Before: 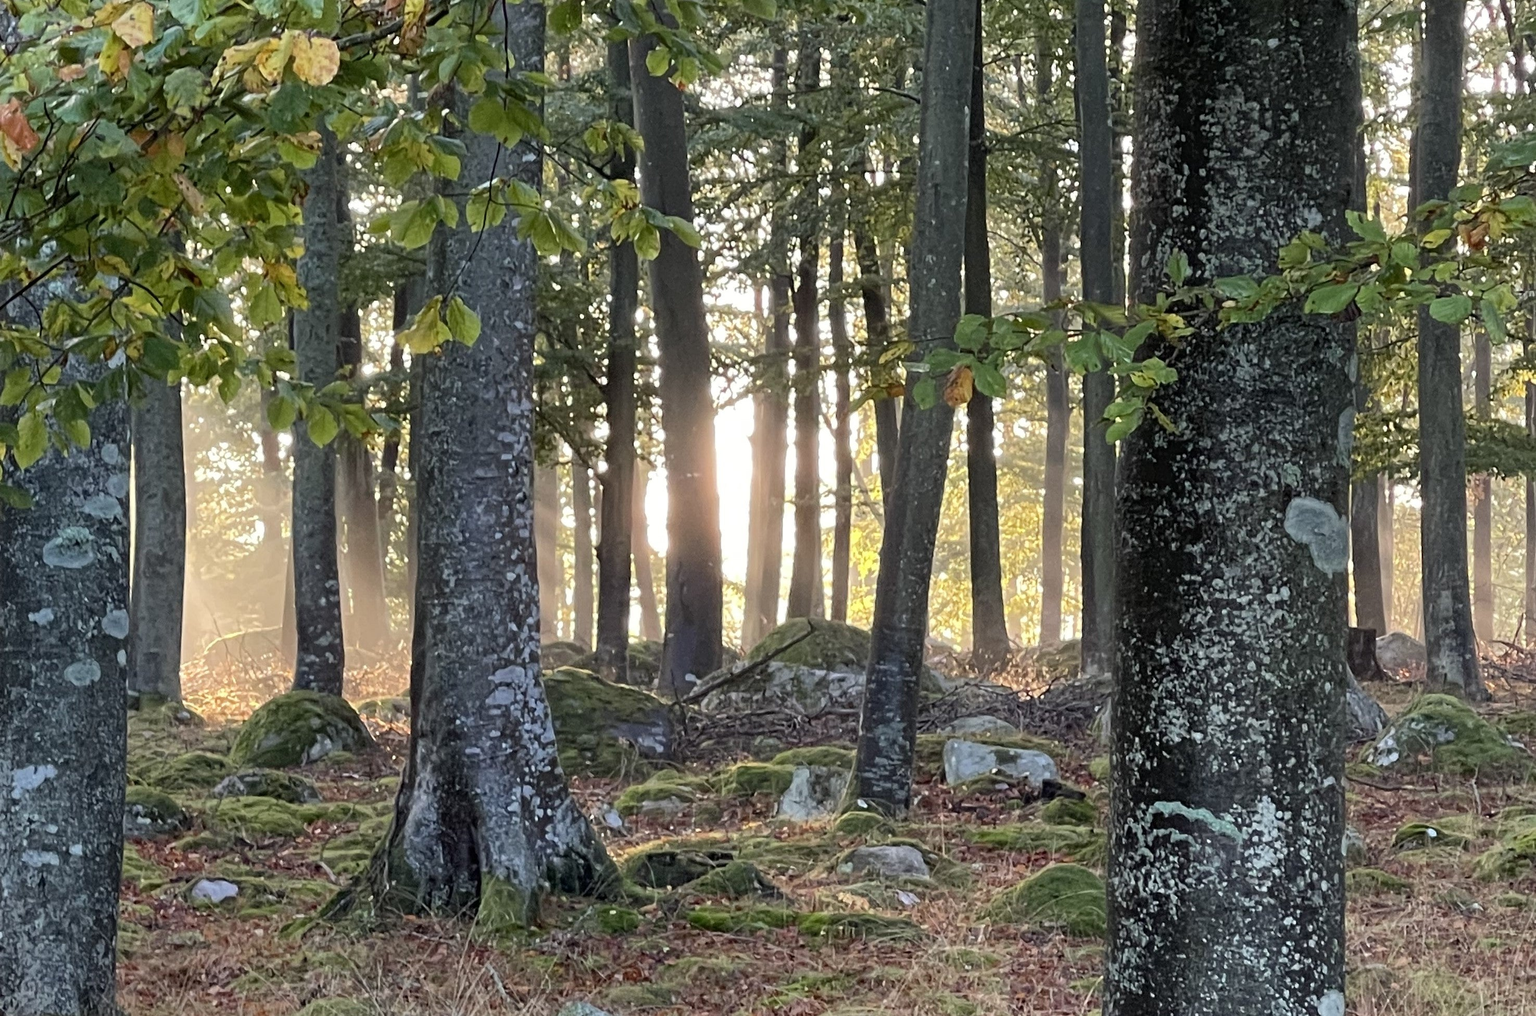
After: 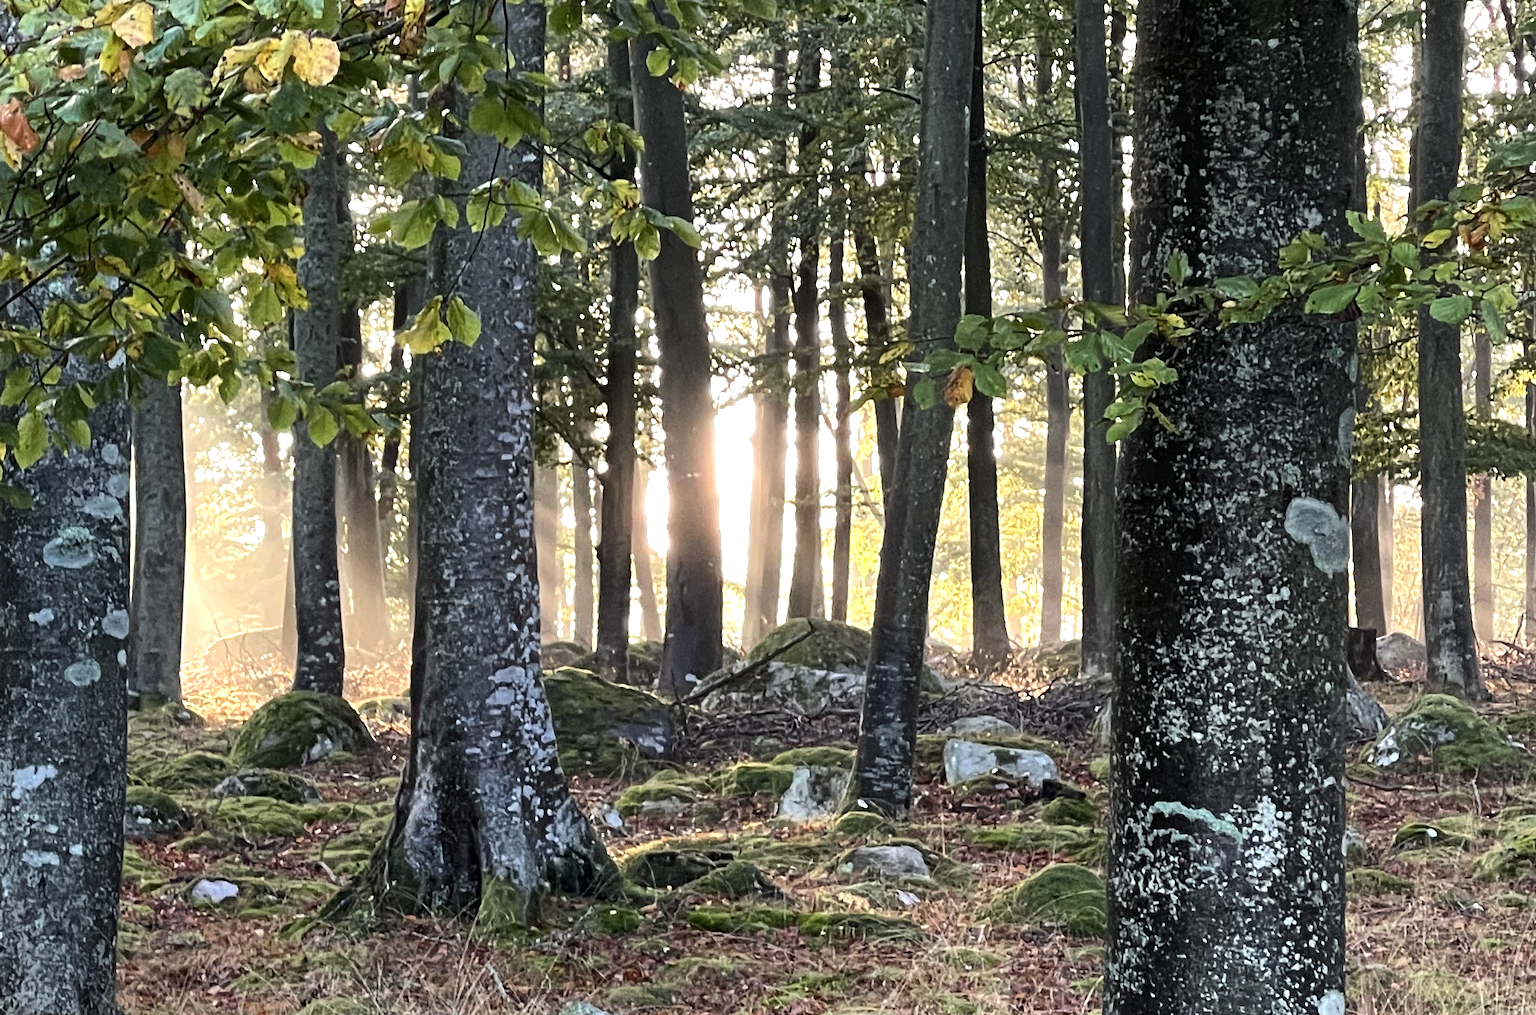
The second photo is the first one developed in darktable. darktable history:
tone equalizer: -8 EV -0.773 EV, -7 EV -0.706 EV, -6 EV -0.61 EV, -5 EV -0.406 EV, -3 EV 0.375 EV, -2 EV 0.6 EV, -1 EV 0.693 EV, +0 EV 0.757 EV, edges refinement/feathering 500, mask exposure compensation -1.57 EV, preserve details no
